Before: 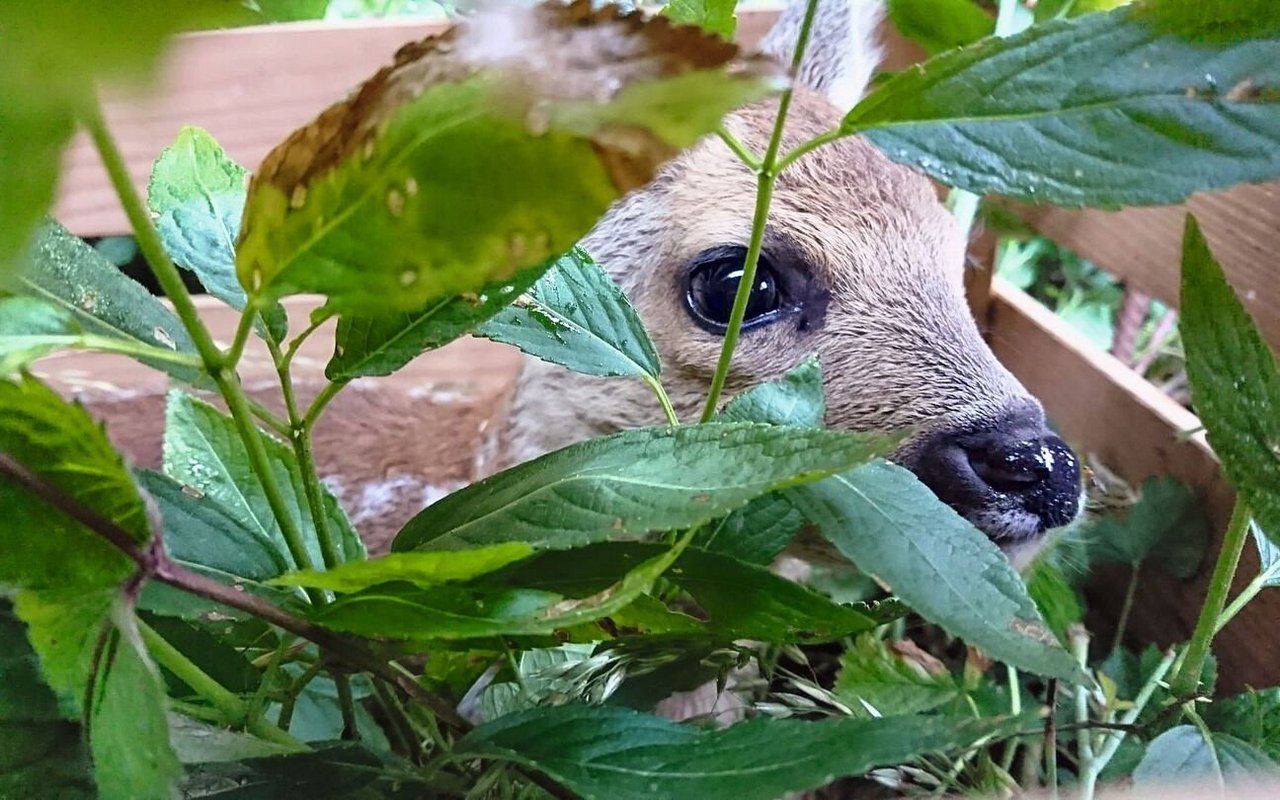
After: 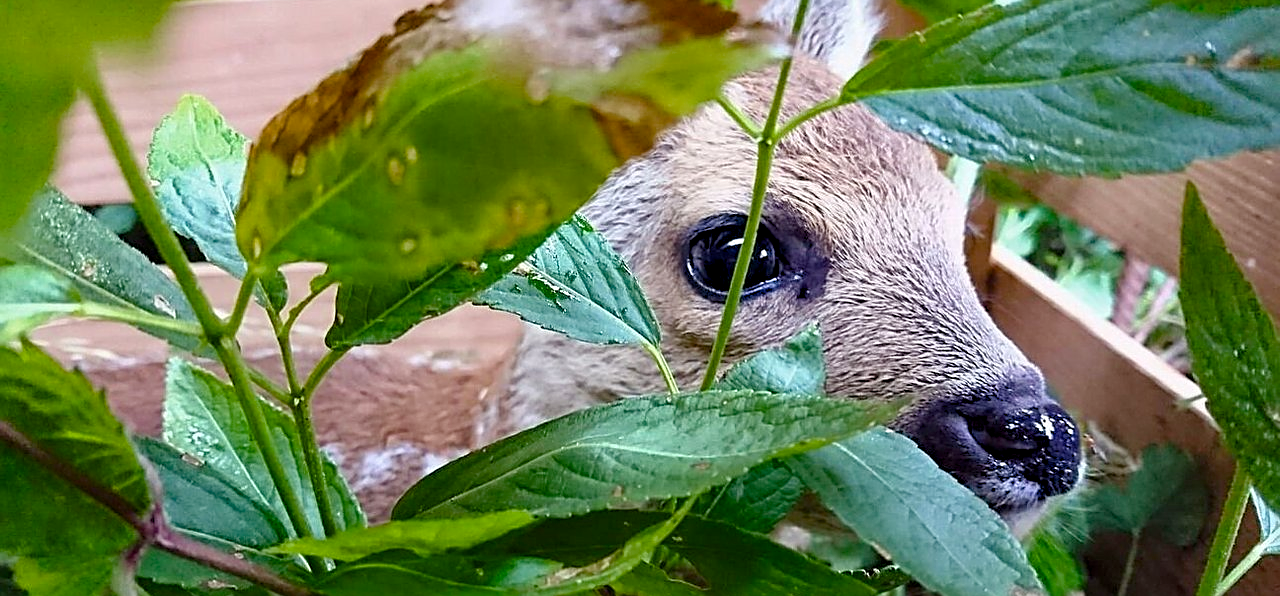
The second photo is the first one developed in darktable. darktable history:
tone equalizer: edges refinement/feathering 500, mask exposure compensation -1.57 EV, preserve details no
crop: top 4.027%, bottom 21.377%
color balance rgb: global offset › luminance -0.283%, global offset › hue 260.21°, perceptual saturation grading › global saturation 21.003%, perceptual saturation grading › highlights -19.895%, perceptual saturation grading › shadows 29.287%
sharpen: on, module defaults
